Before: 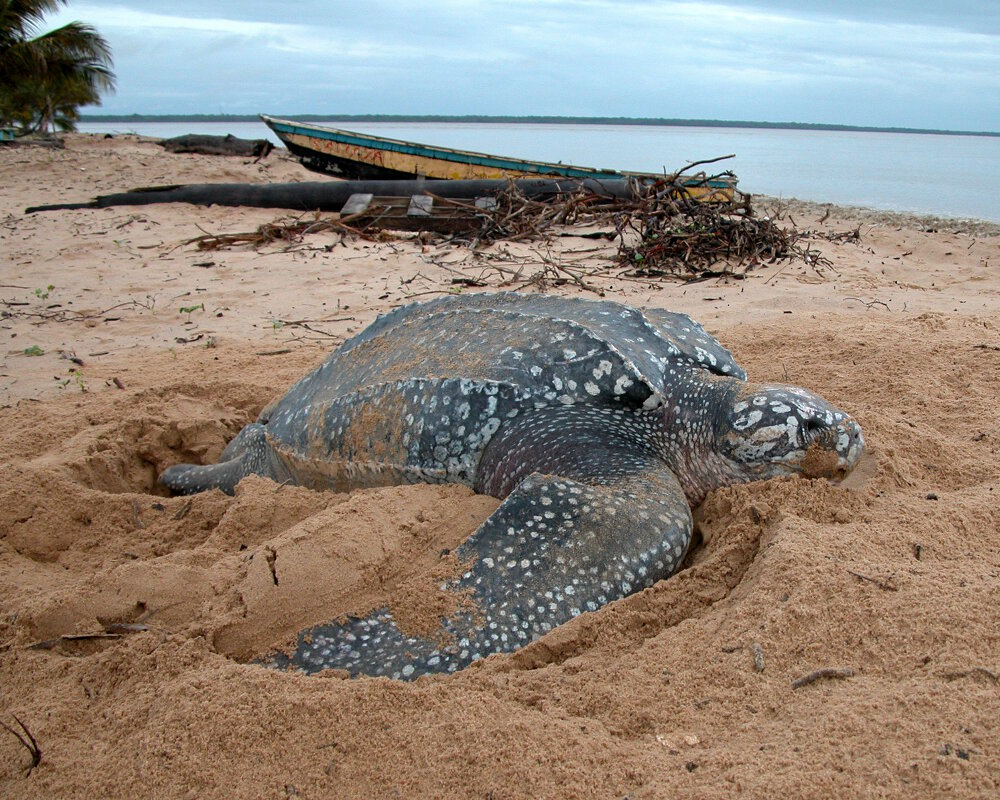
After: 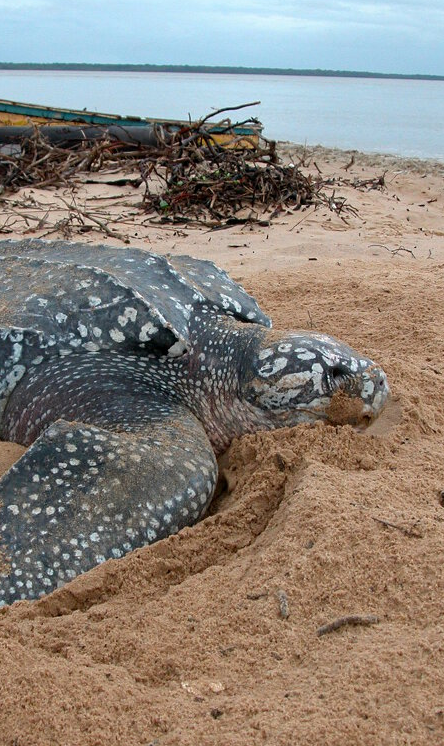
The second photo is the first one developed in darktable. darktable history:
crop: left 47.571%, top 6.728%, right 8.009%
